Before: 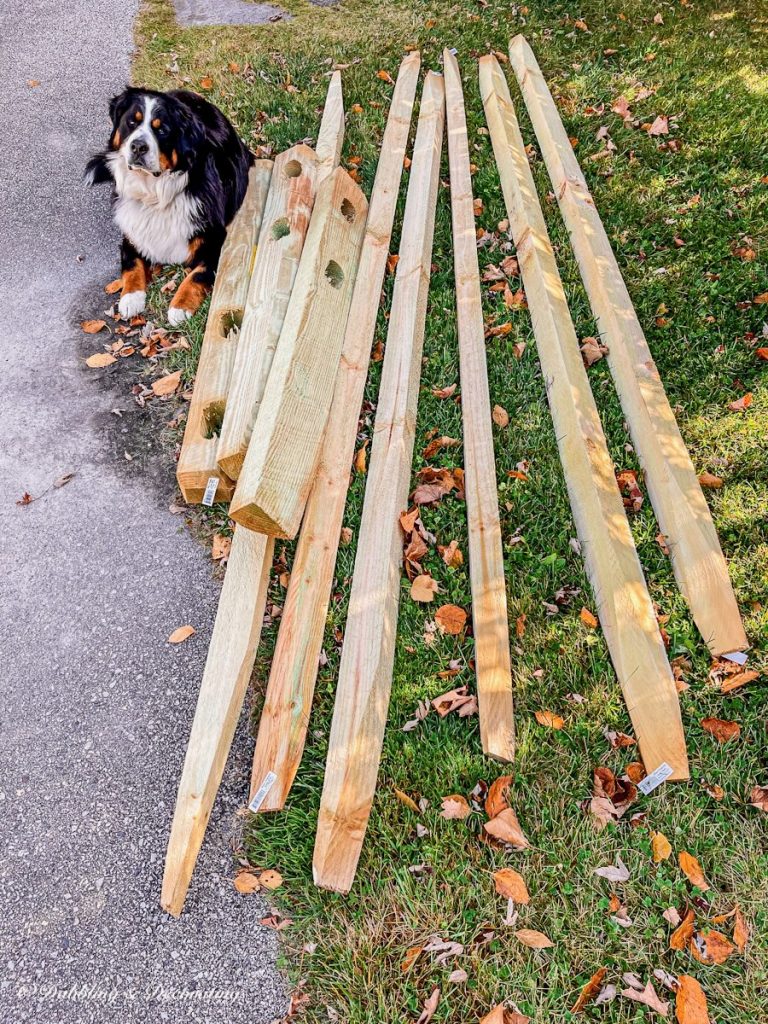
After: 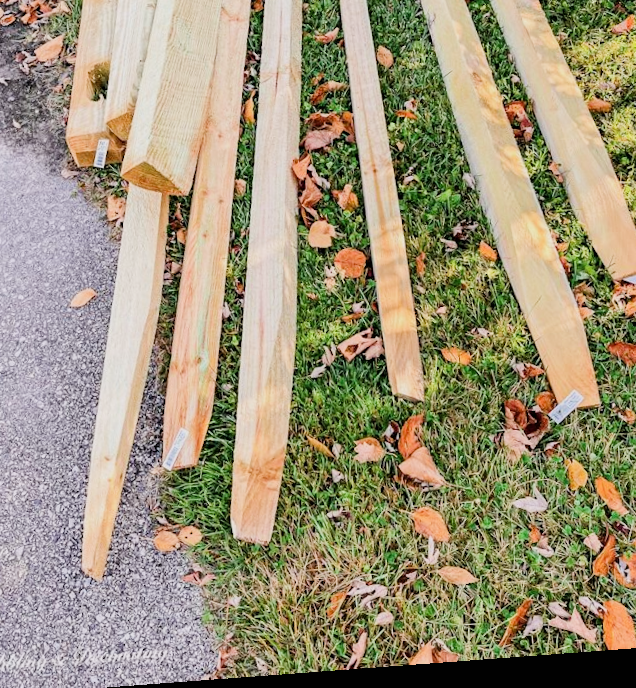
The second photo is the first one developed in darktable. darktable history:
rotate and perspective: rotation -4.25°, automatic cropping off
crop and rotate: left 17.299%, top 35.115%, right 7.015%, bottom 1.024%
filmic rgb: black relative exposure -7.65 EV, white relative exposure 4.56 EV, hardness 3.61, contrast 1.05
shadows and highlights: shadows 12, white point adjustment 1.2, highlights -0.36, soften with gaussian
exposure: black level correction 0.001, exposure 0.5 EV, compensate exposure bias true, compensate highlight preservation false
